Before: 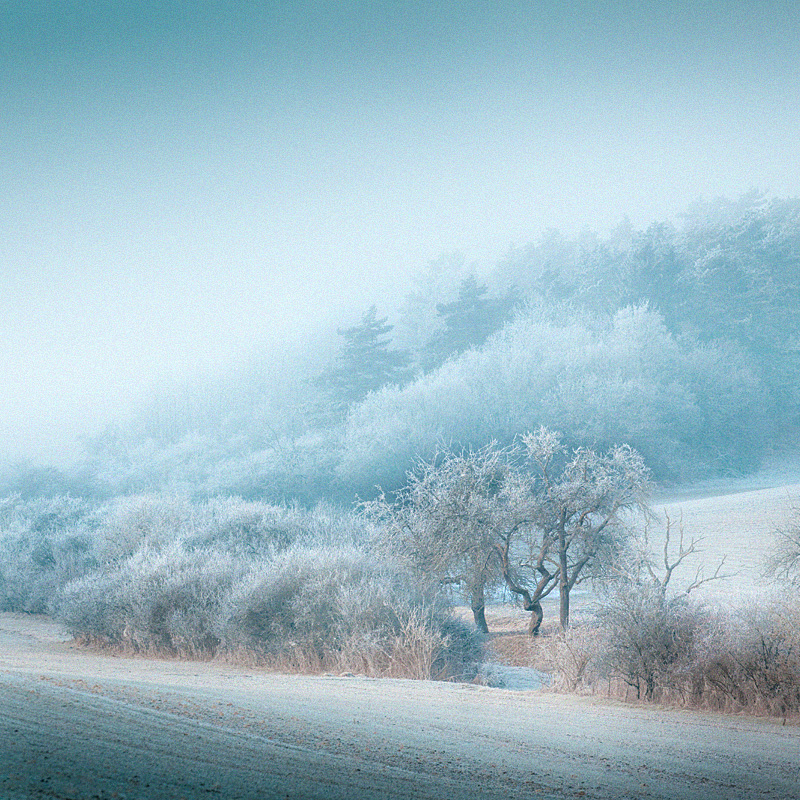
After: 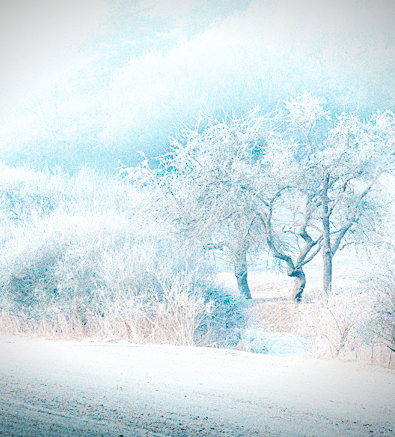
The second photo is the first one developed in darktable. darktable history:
crop: left 29.672%, top 41.786%, right 20.851%, bottom 3.487%
vignetting: fall-off start 97.23%, saturation -0.024, center (-0.033, -0.042), width/height ratio 1.179, unbound false
base curve: curves: ch0 [(0, 0) (0.007, 0.004) (0.027, 0.03) (0.046, 0.07) (0.207, 0.54) (0.442, 0.872) (0.673, 0.972) (1, 1)], preserve colors none
